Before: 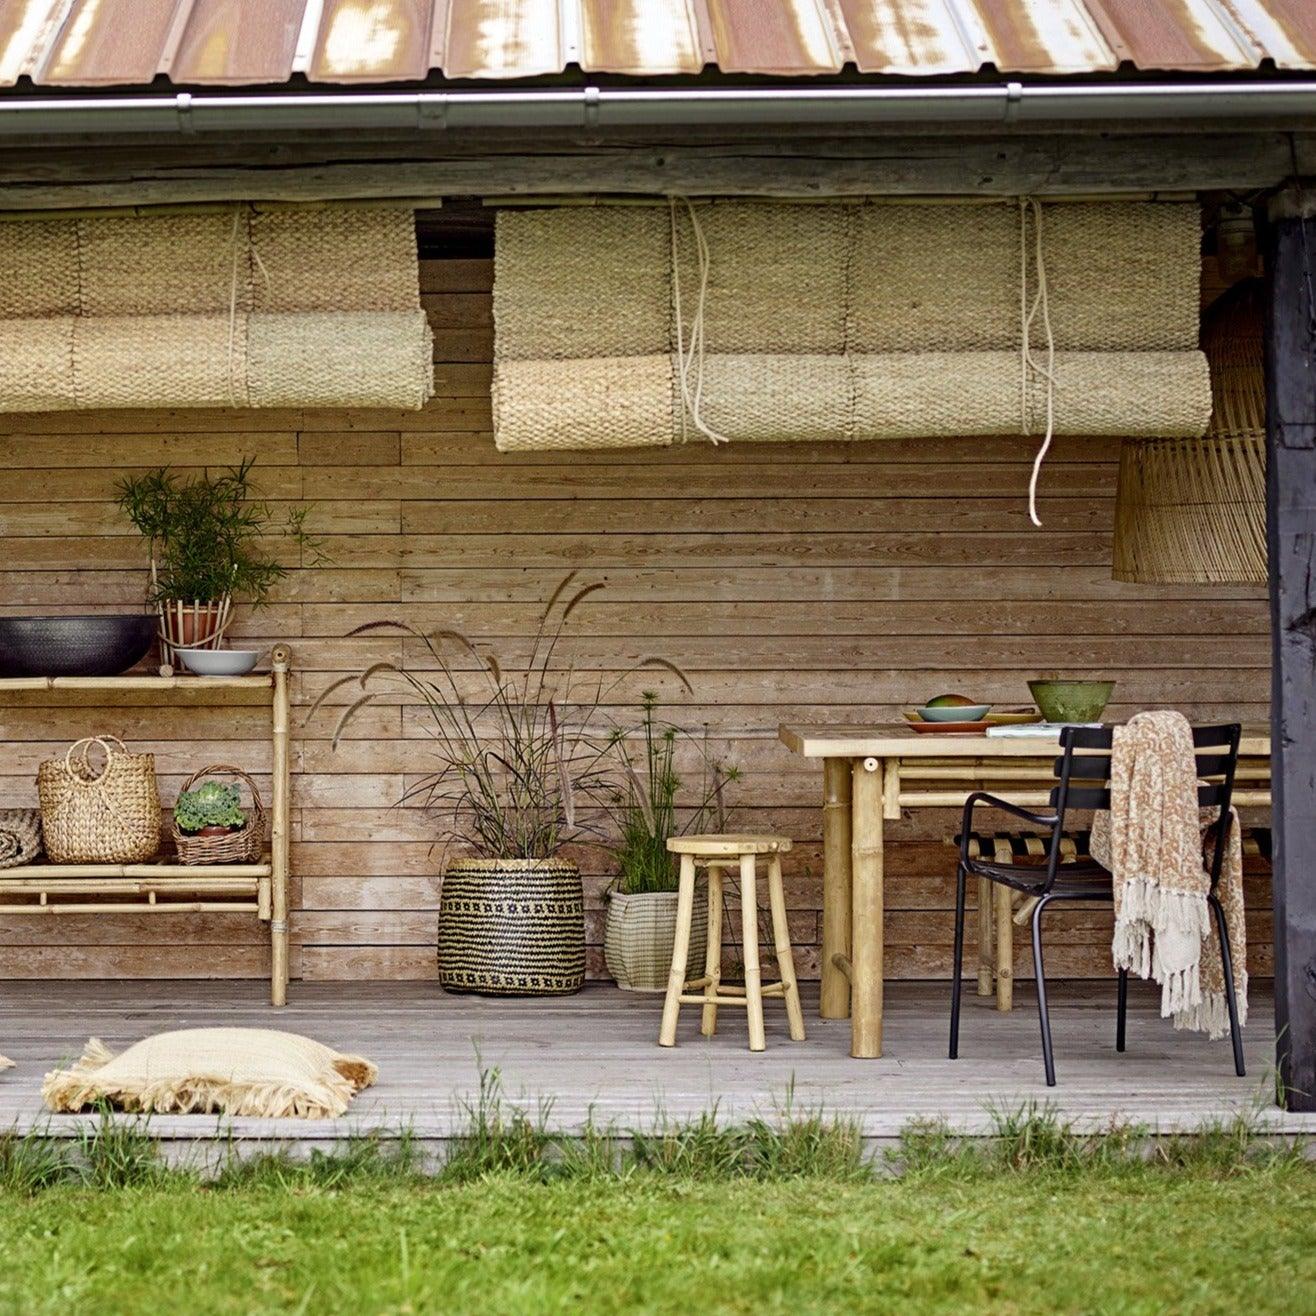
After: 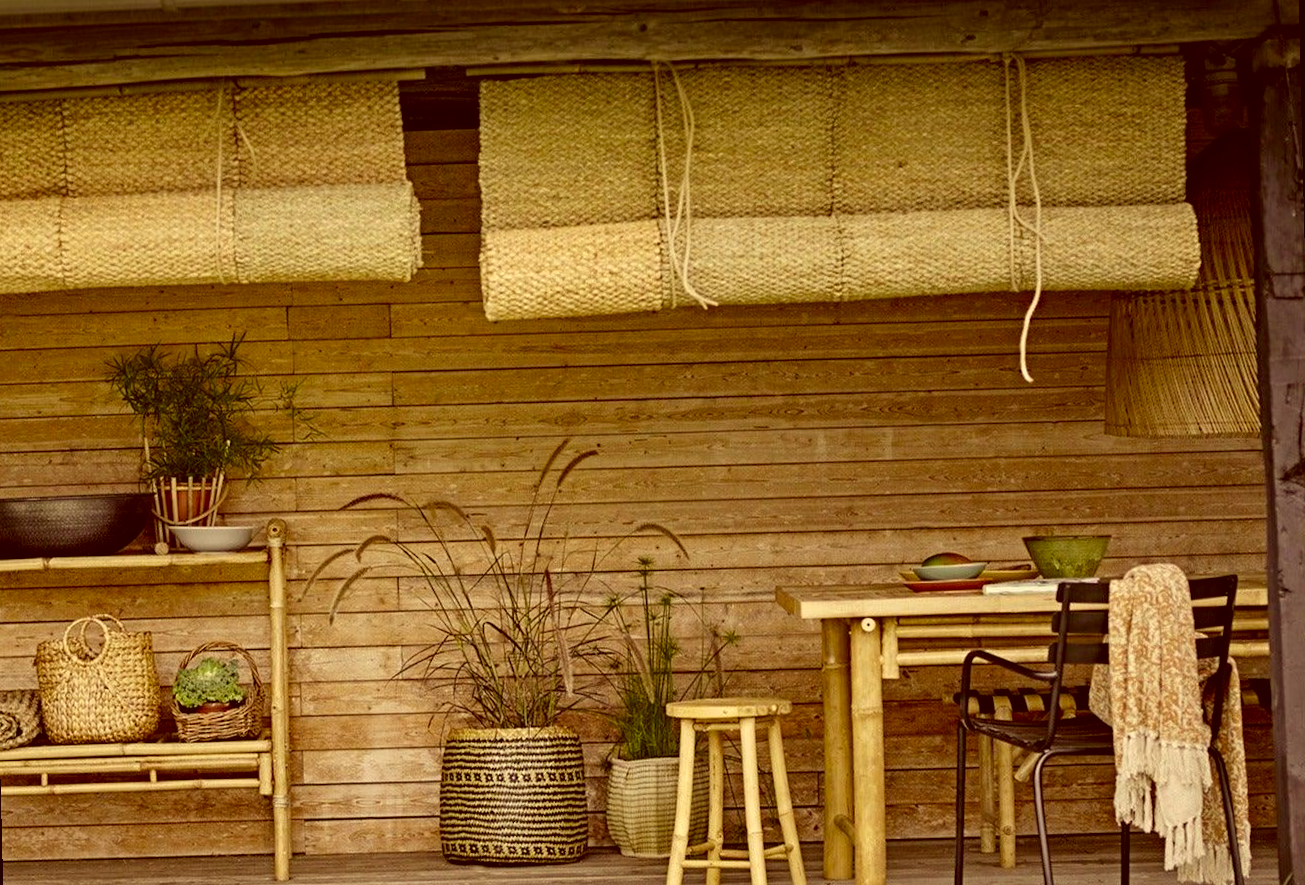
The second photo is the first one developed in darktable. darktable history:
rotate and perspective: rotation -1.42°, crop left 0.016, crop right 0.984, crop top 0.035, crop bottom 0.965
crop and rotate: top 8.293%, bottom 20.996%
color correction: highlights a* 1.12, highlights b* 24.26, shadows a* 15.58, shadows b* 24.26
